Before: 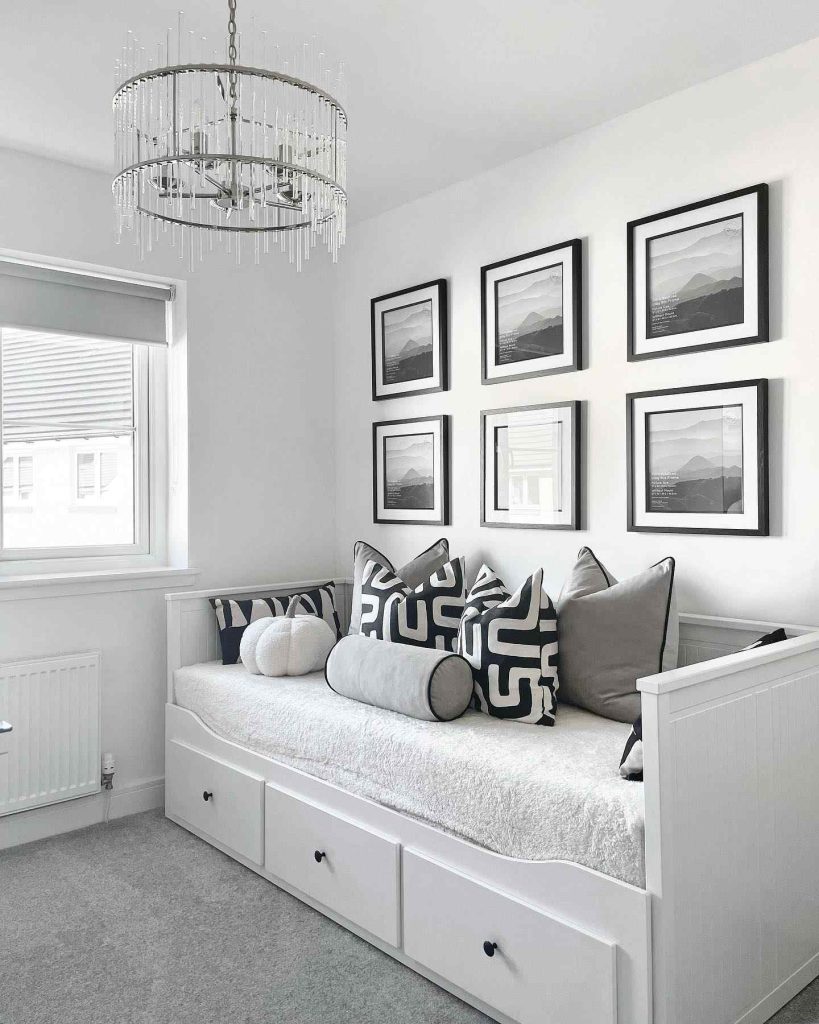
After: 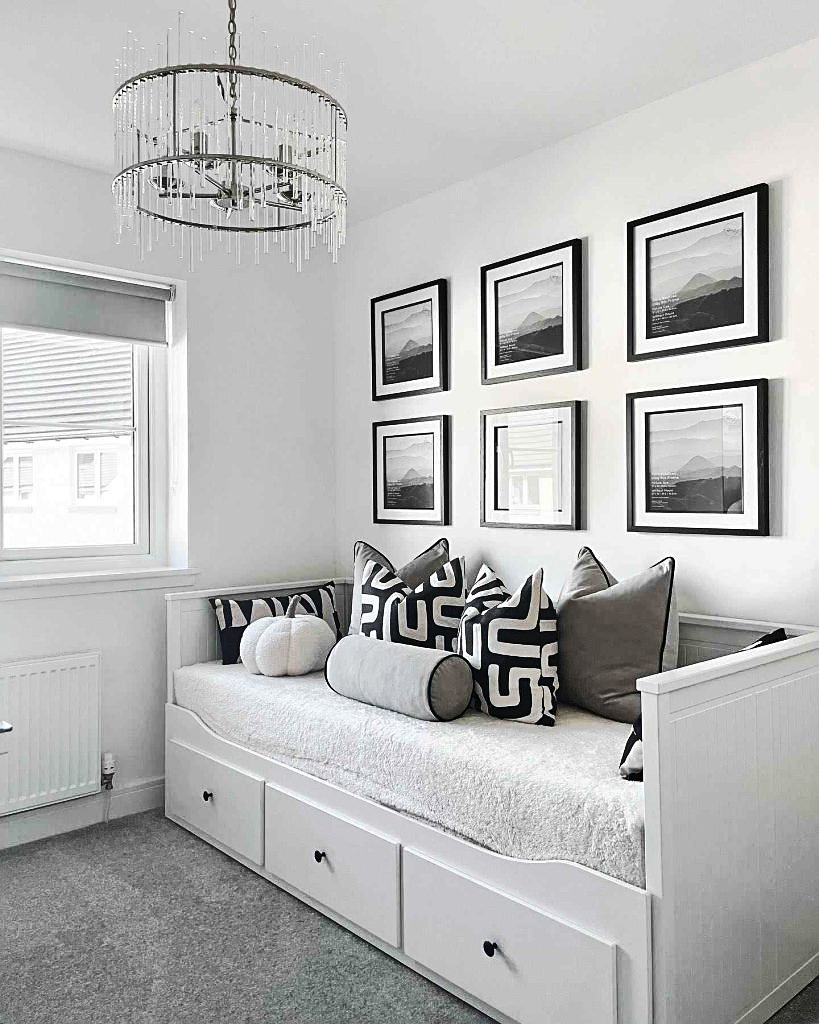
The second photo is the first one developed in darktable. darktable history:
tone curve: curves: ch0 [(0, 0) (0.003, 0.006) (0.011, 0.011) (0.025, 0.02) (0.044, 0.032) (0.069, 0.035) (0.1, 0.046) (0.136, 0.063) (0.177, 0.089) (0.224, 0.12) (0.277, 0.16) (0.335, 0.206) (0.399, 0.268) (0.468, 0.359) (0.543, 0.466) (0.623, 0.582) (0.709, 0.722) (0.801, 0.808) (0.898, 0.886) (1, 1)], preserve colors none
sharpen: on, module defaults
